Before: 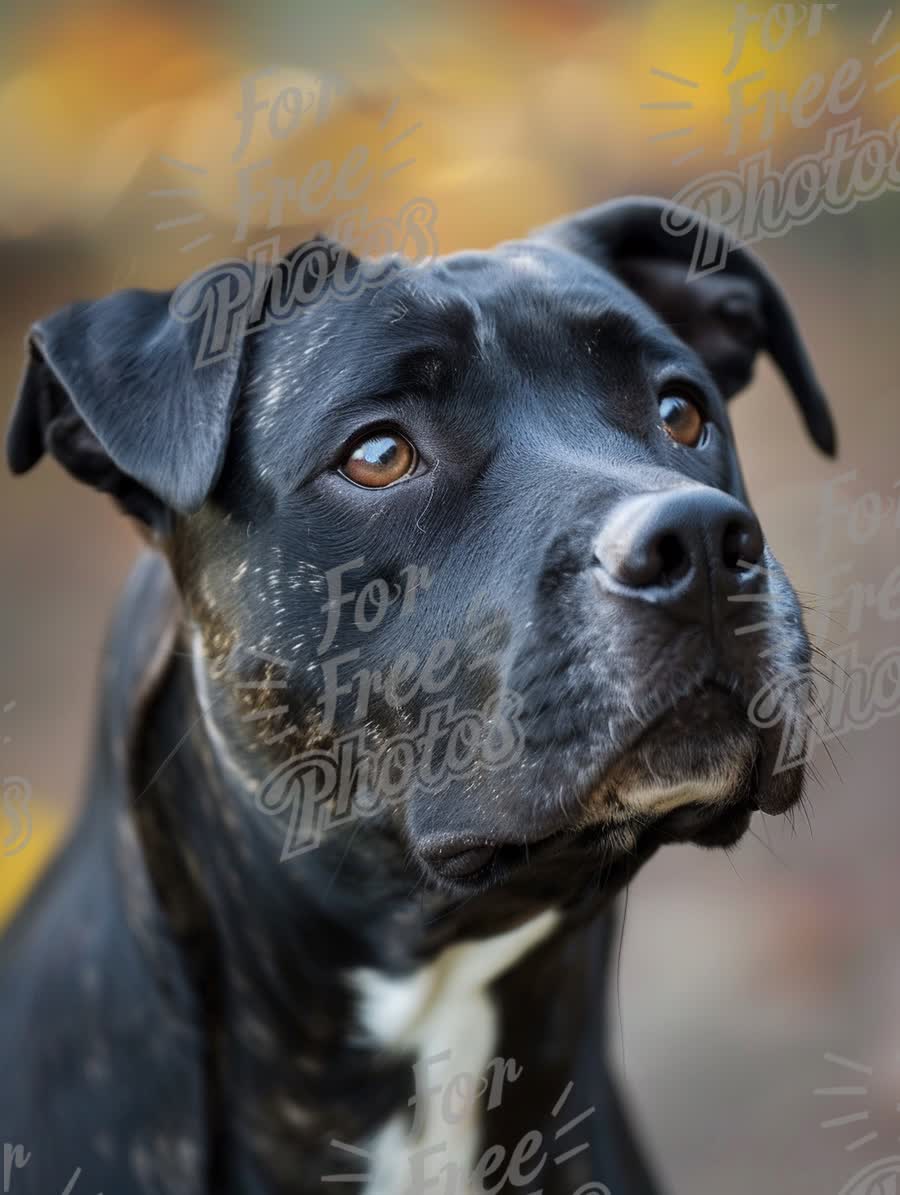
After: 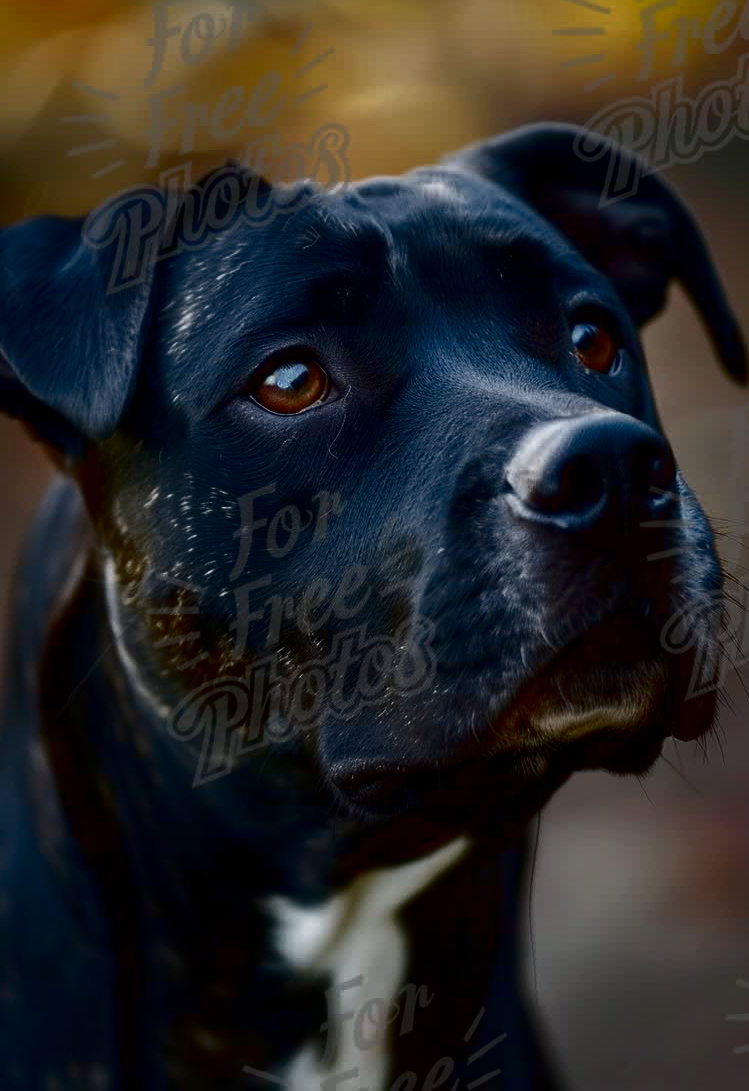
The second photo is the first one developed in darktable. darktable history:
crop: left 9.832%, top 6.266%, right 6.933%, bottom 2.409%
contrast brightness saturation: contrast 0.092, brightness -0.608, saturation 0.169
color balance rgb: perceptual saturation grading › global saturation 20%, perceptual saturation grading › highlights -49.029%, perceptual saturation grading › shadows 24.526%
